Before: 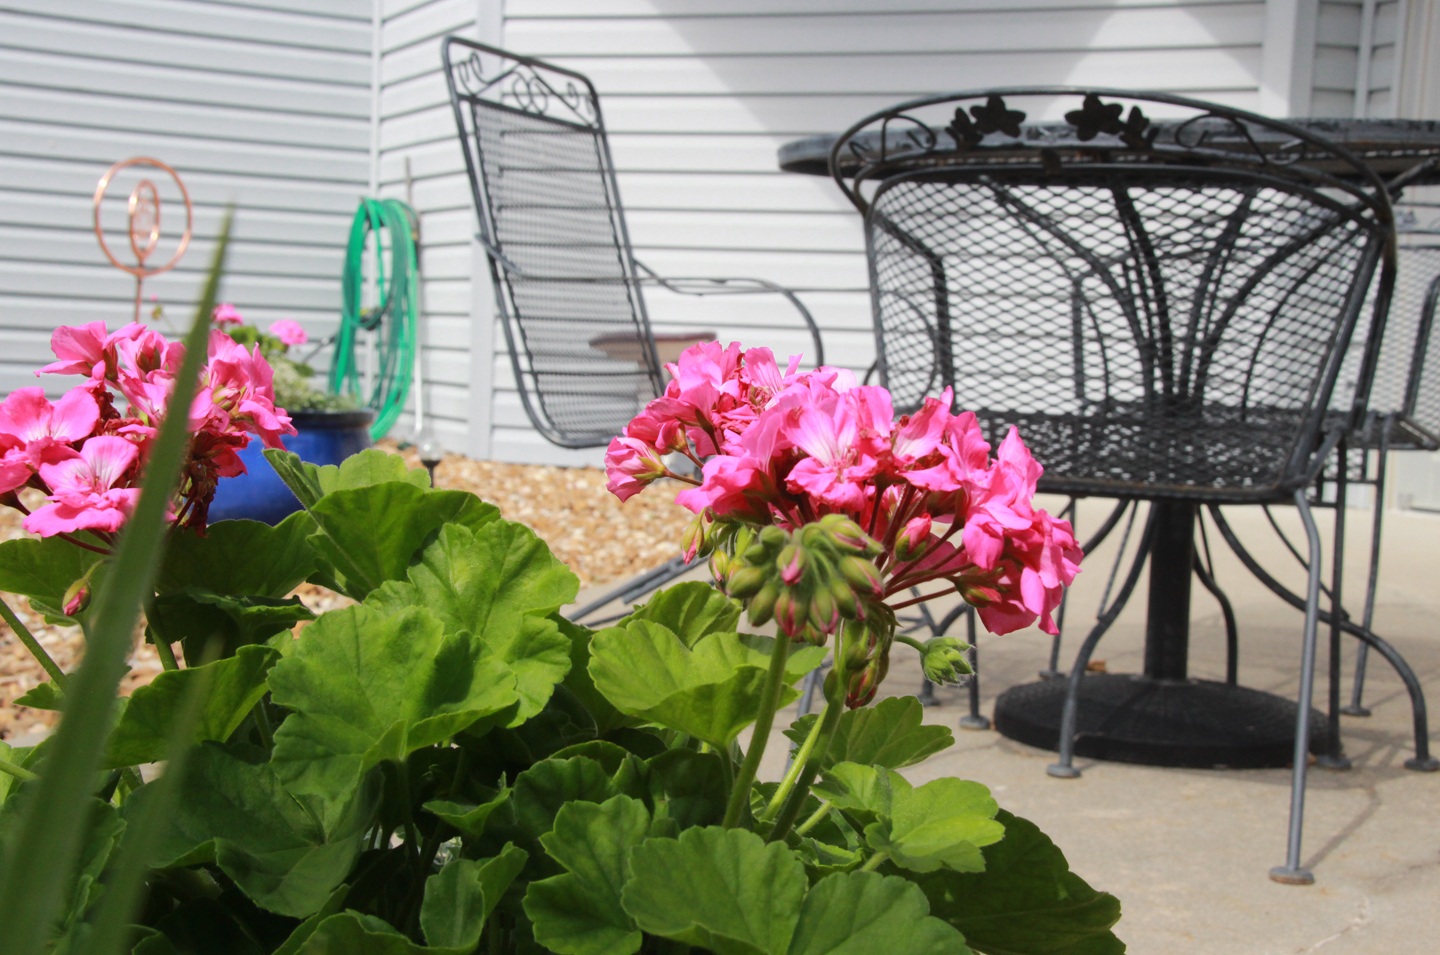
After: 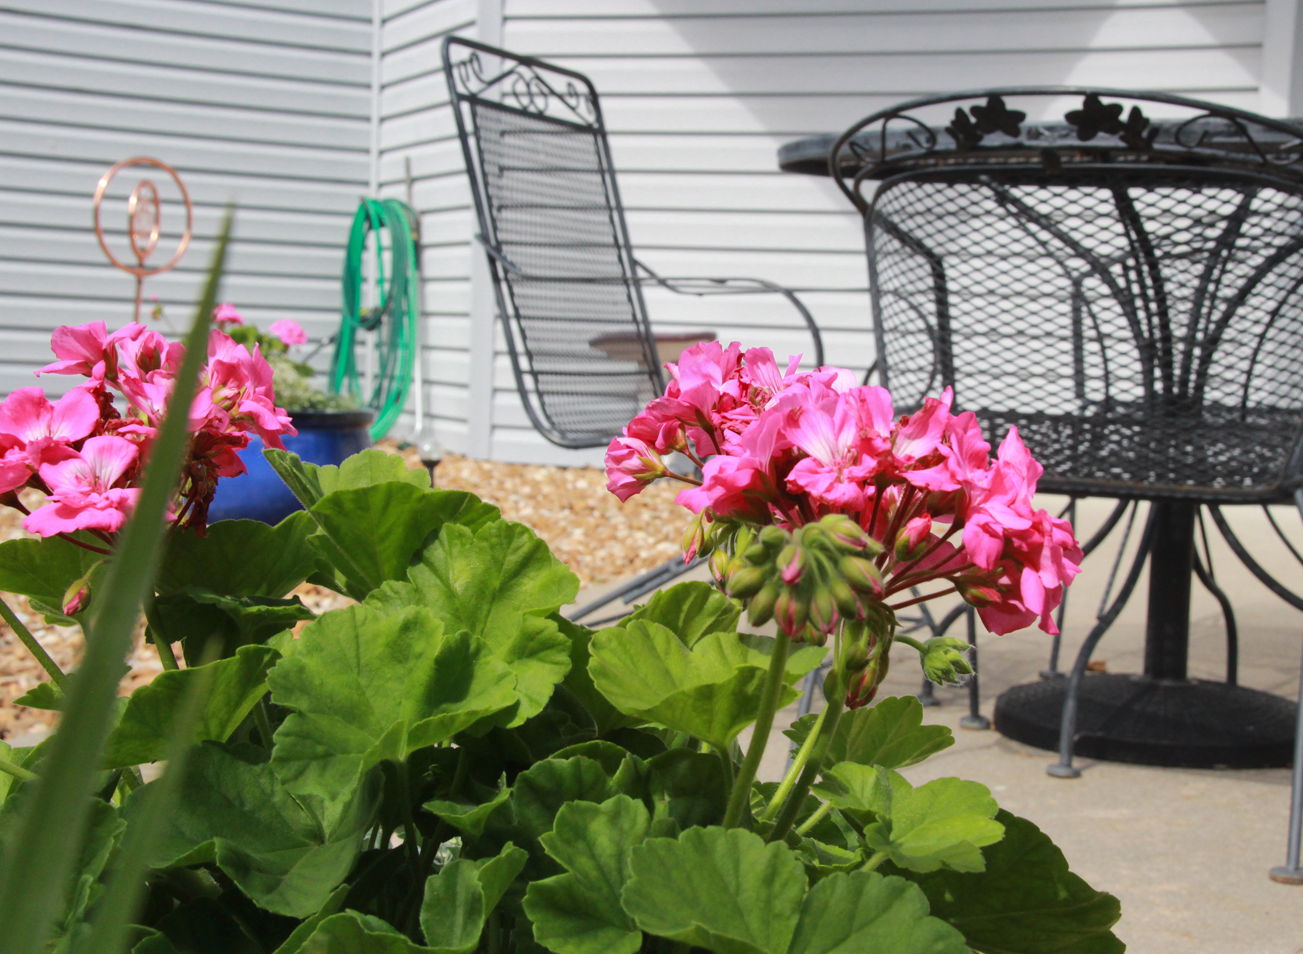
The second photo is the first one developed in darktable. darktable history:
shadows and highlights: shadows 49, highlights -41, soften with gaussian
crop: right 9.509%, bottom 0.031%
